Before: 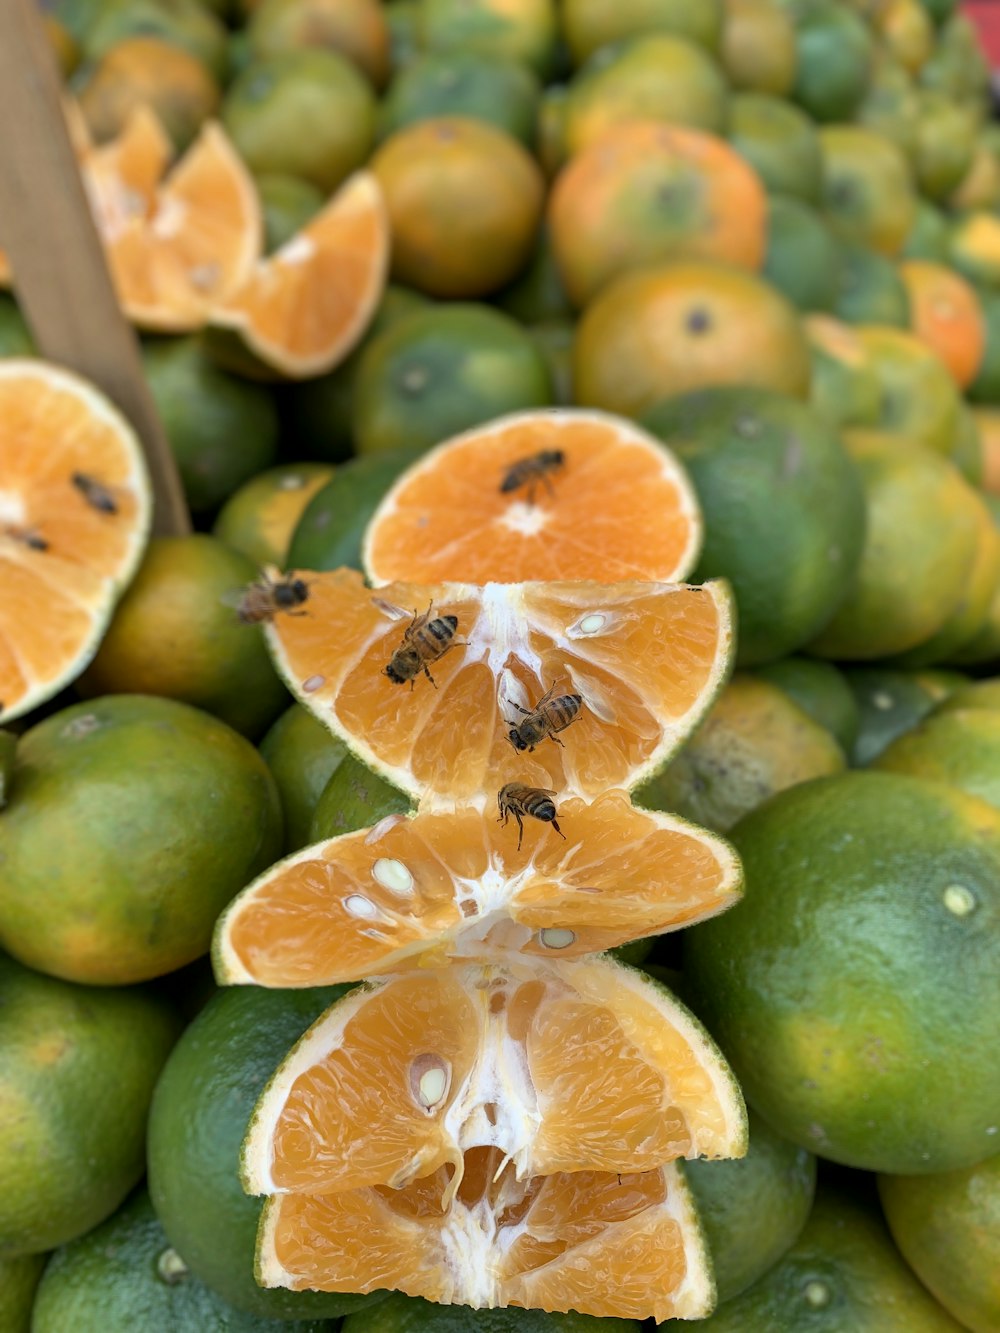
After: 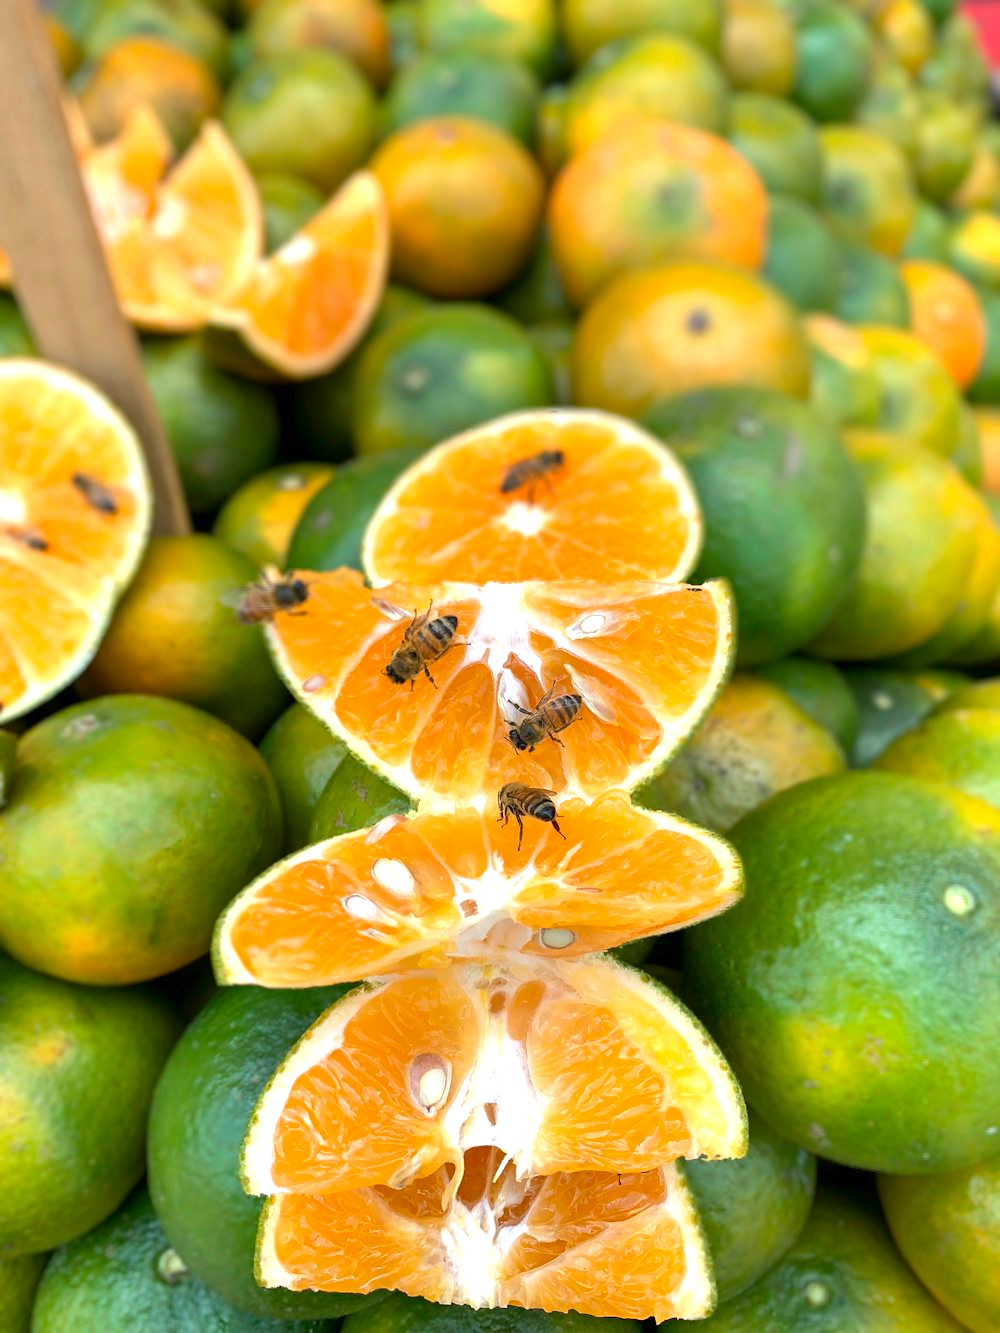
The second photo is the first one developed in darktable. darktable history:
color correction: saturation 1.1
exposure: black level correction 0, exposure 0.7 EV, compensate exposure bias true, compensate highlight preservation false
